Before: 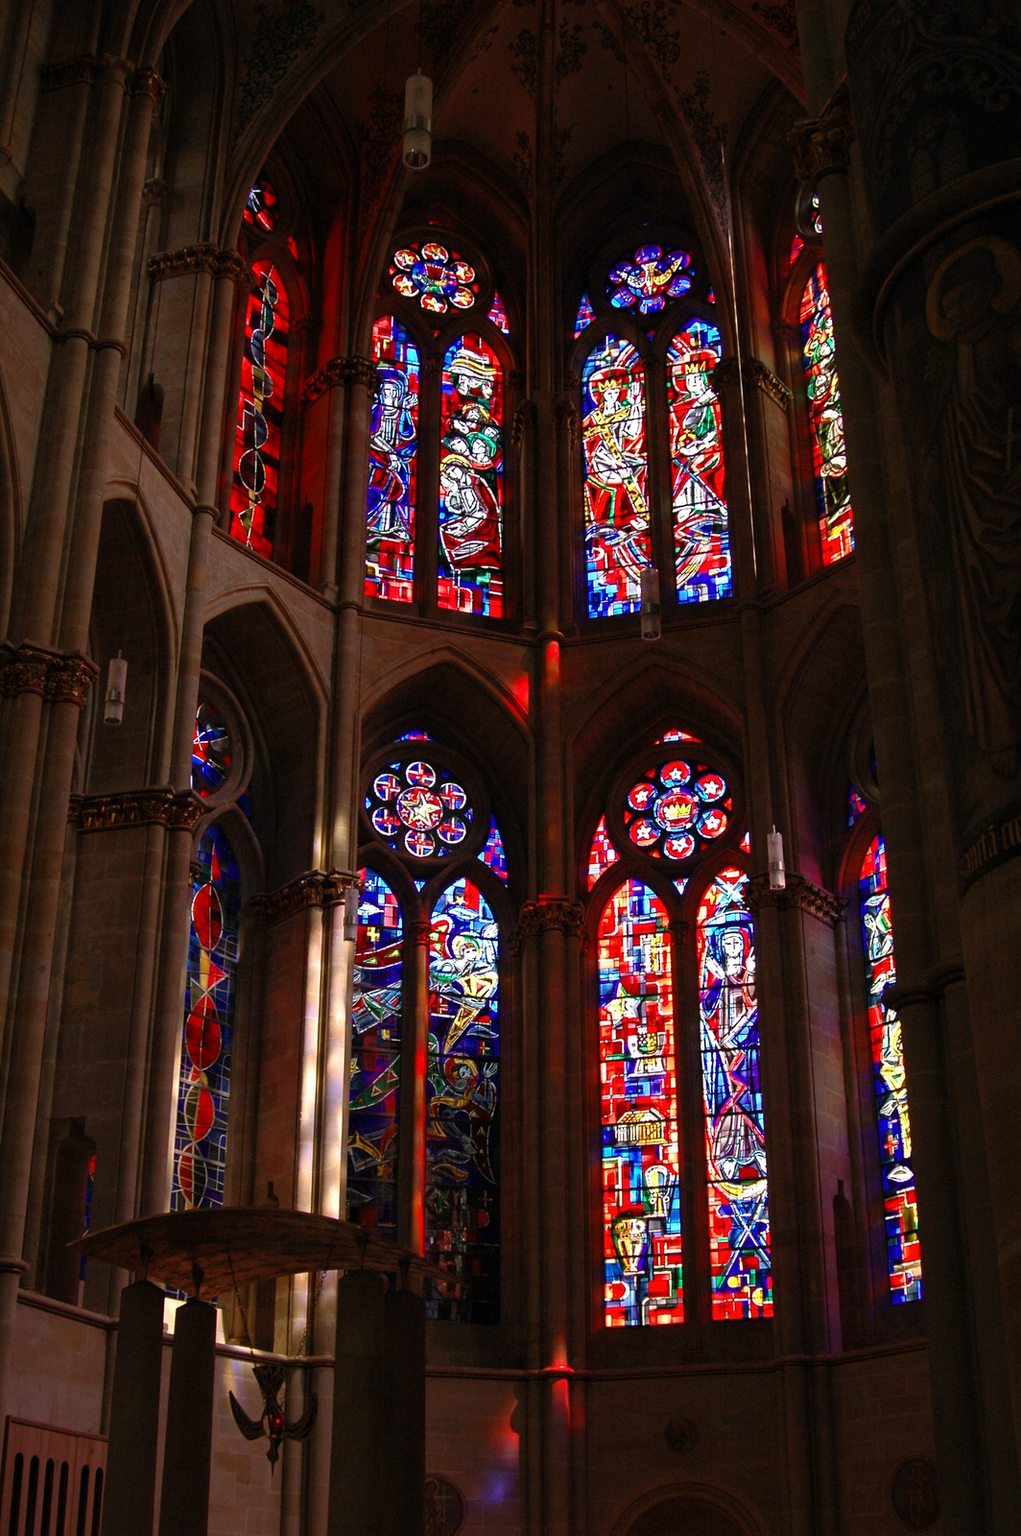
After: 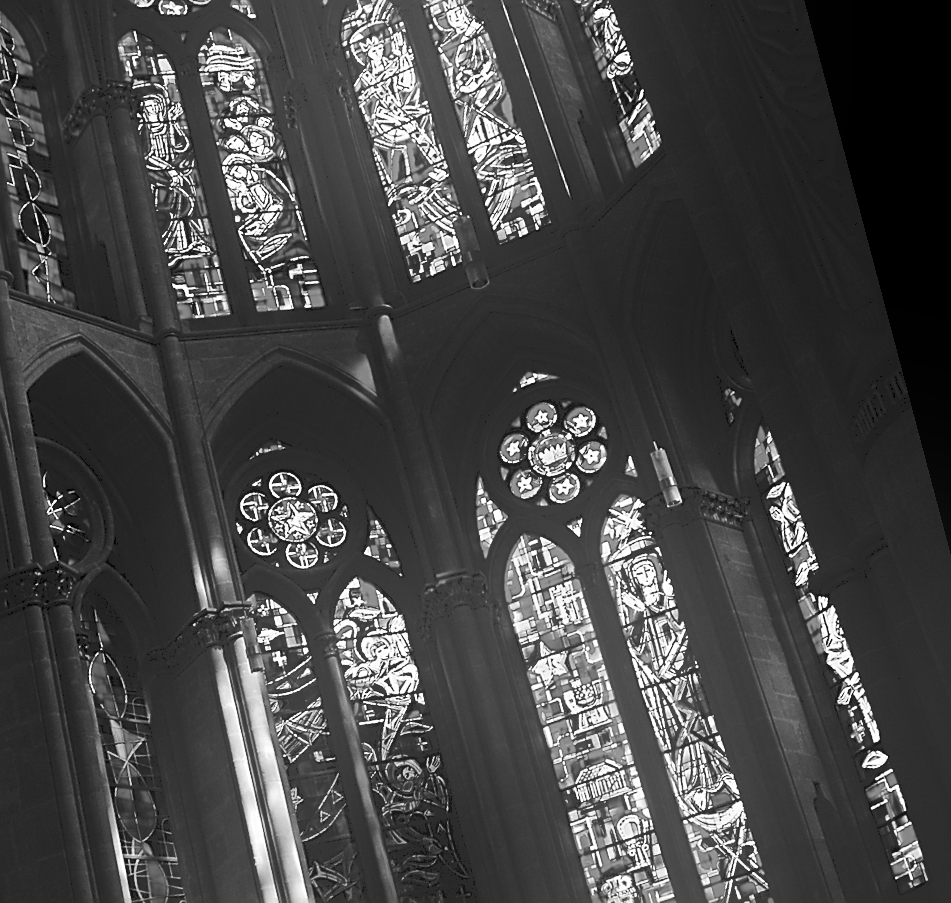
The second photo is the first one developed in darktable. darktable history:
monochrome: a 16.06, b 15.48, size 1
crop: left 17.582%, bottom 0.031%
tone curve: curves: ch0 [(0, 0) (0.003, 0.108) (0.011, 0.112) (0.025, 0.117) (0.044, 0.126) (0.069, 0.133) (0.1, 0.146) (0.136, 0.158) (0.177, 0.178) (0.224, 0.212) (0.277, 0.256) (0.335, 0.331) (0.399, 0.423) (0.468, 0.538) (0.543, 0.641) (0.623, 0.721) (0.709, 0.792) (0.801, 0.845) (0.898, 0.917) (1, 1)], preserve colors none
color balance rgb: perceptual saturation grading › global saturation 25%, global vibrance 20%
rotate and perspective: rotation -14.8°, crop left 0.1, crop right 0.903, crop top 0.25, crop bottom 0.748
sharpen: amount 0.75
bloom: on, module defaults
color correction: highlights a* -5.94, highlights b* 11.19
